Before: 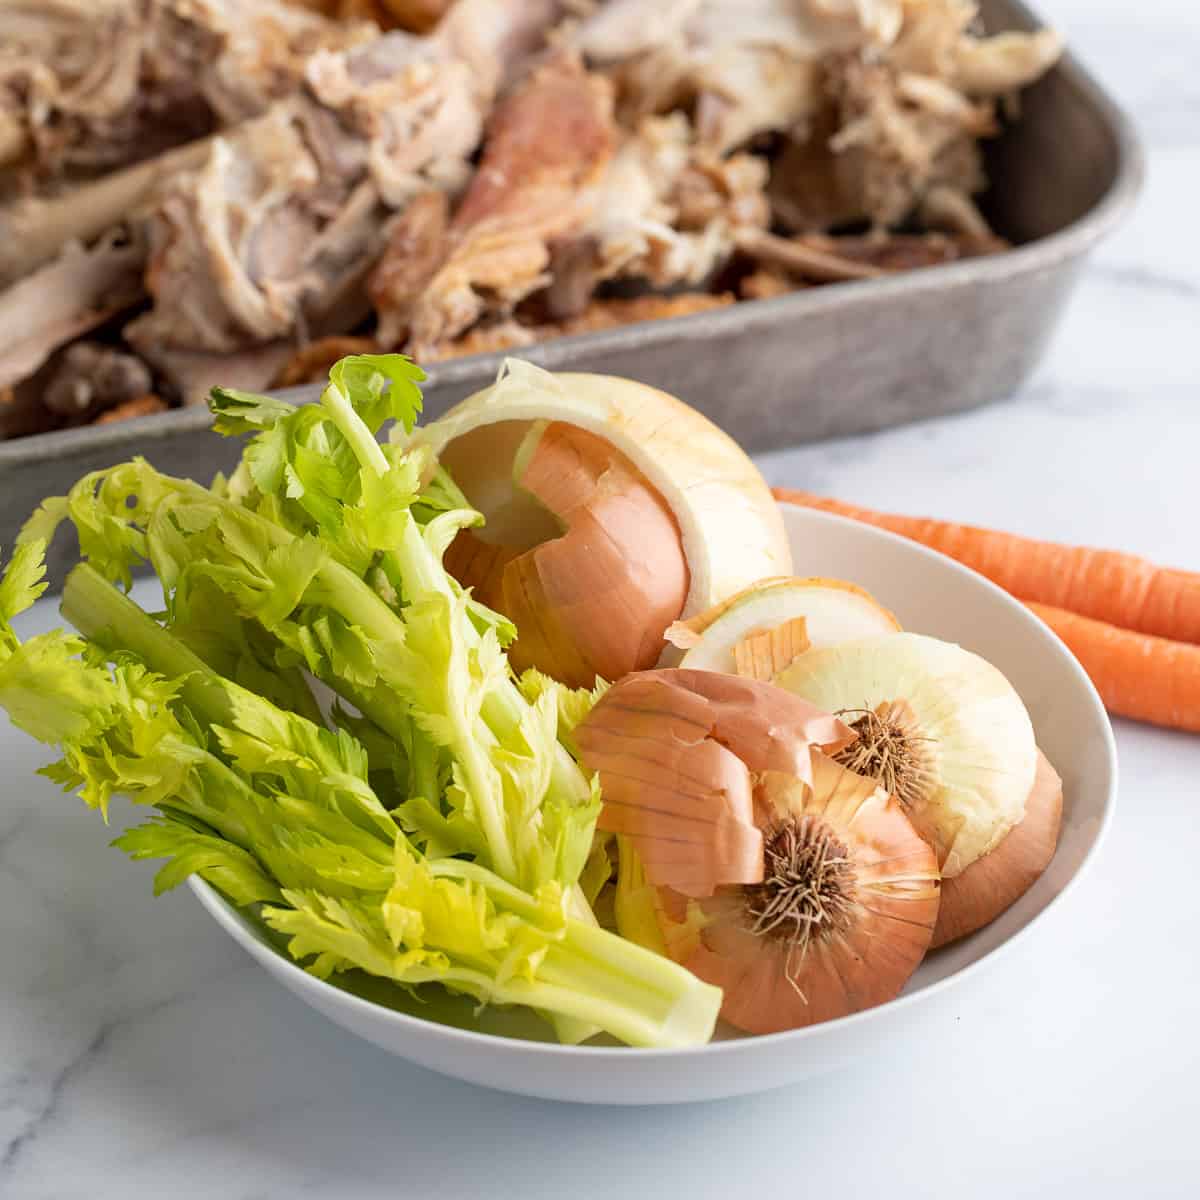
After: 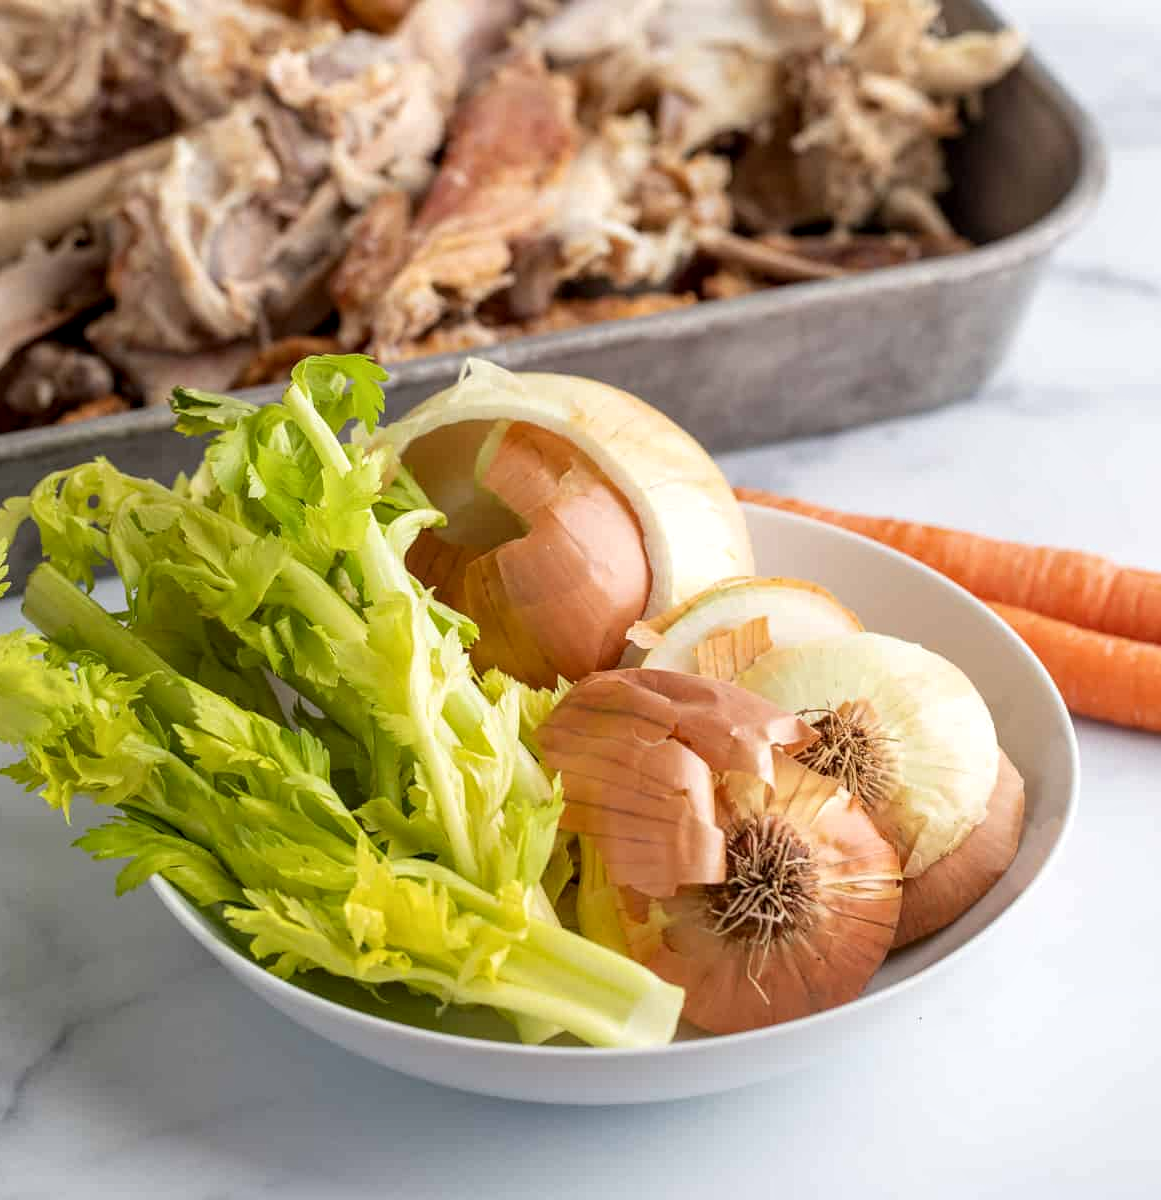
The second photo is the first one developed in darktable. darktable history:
crop and rotate: left 3.238%
local contrast: on, module defaults
